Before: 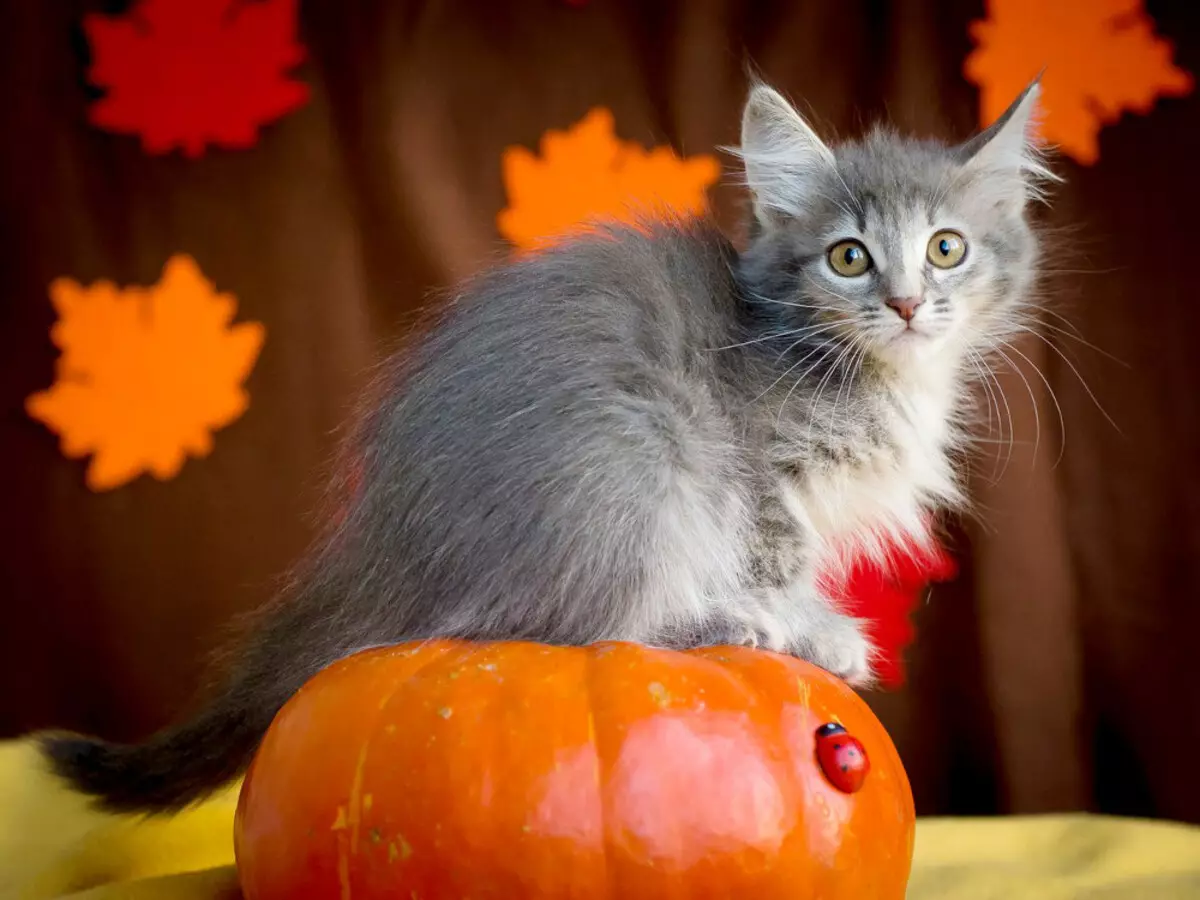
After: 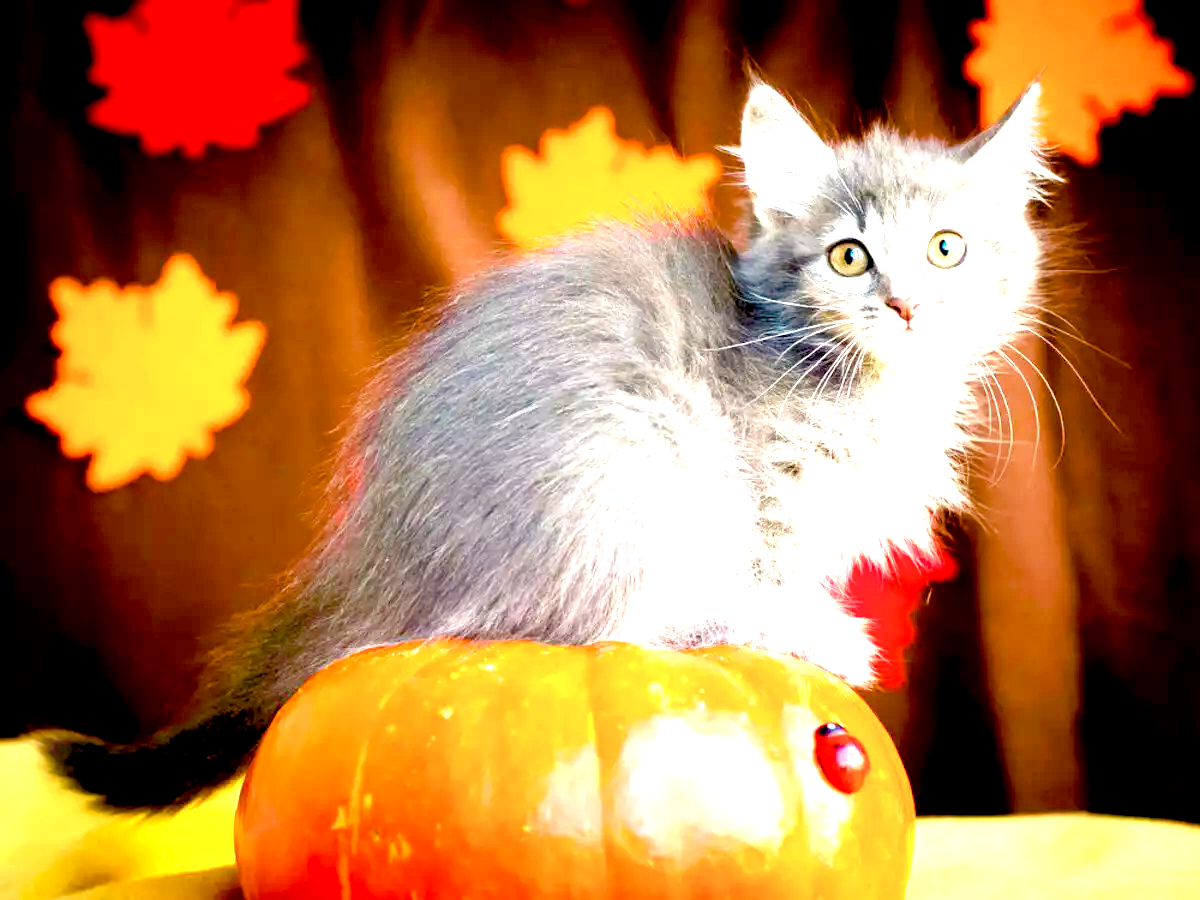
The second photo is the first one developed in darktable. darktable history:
color balance rgb: shadows lift › chroma 1%, shadows lift › hue 240.84°, highlights gain › chroma 2%, highlights gain › hue 73.2°, global offset › luminance -0.5%, perceptual saturation grading › global saturation 20%, perceptual saturation grading › highlights -25%, perceptual saturation grading › shadows 50%, global vibrance 15%
exposure: black level correction 0.005, exposure 2.084 EV, compensate highlight preservation false
